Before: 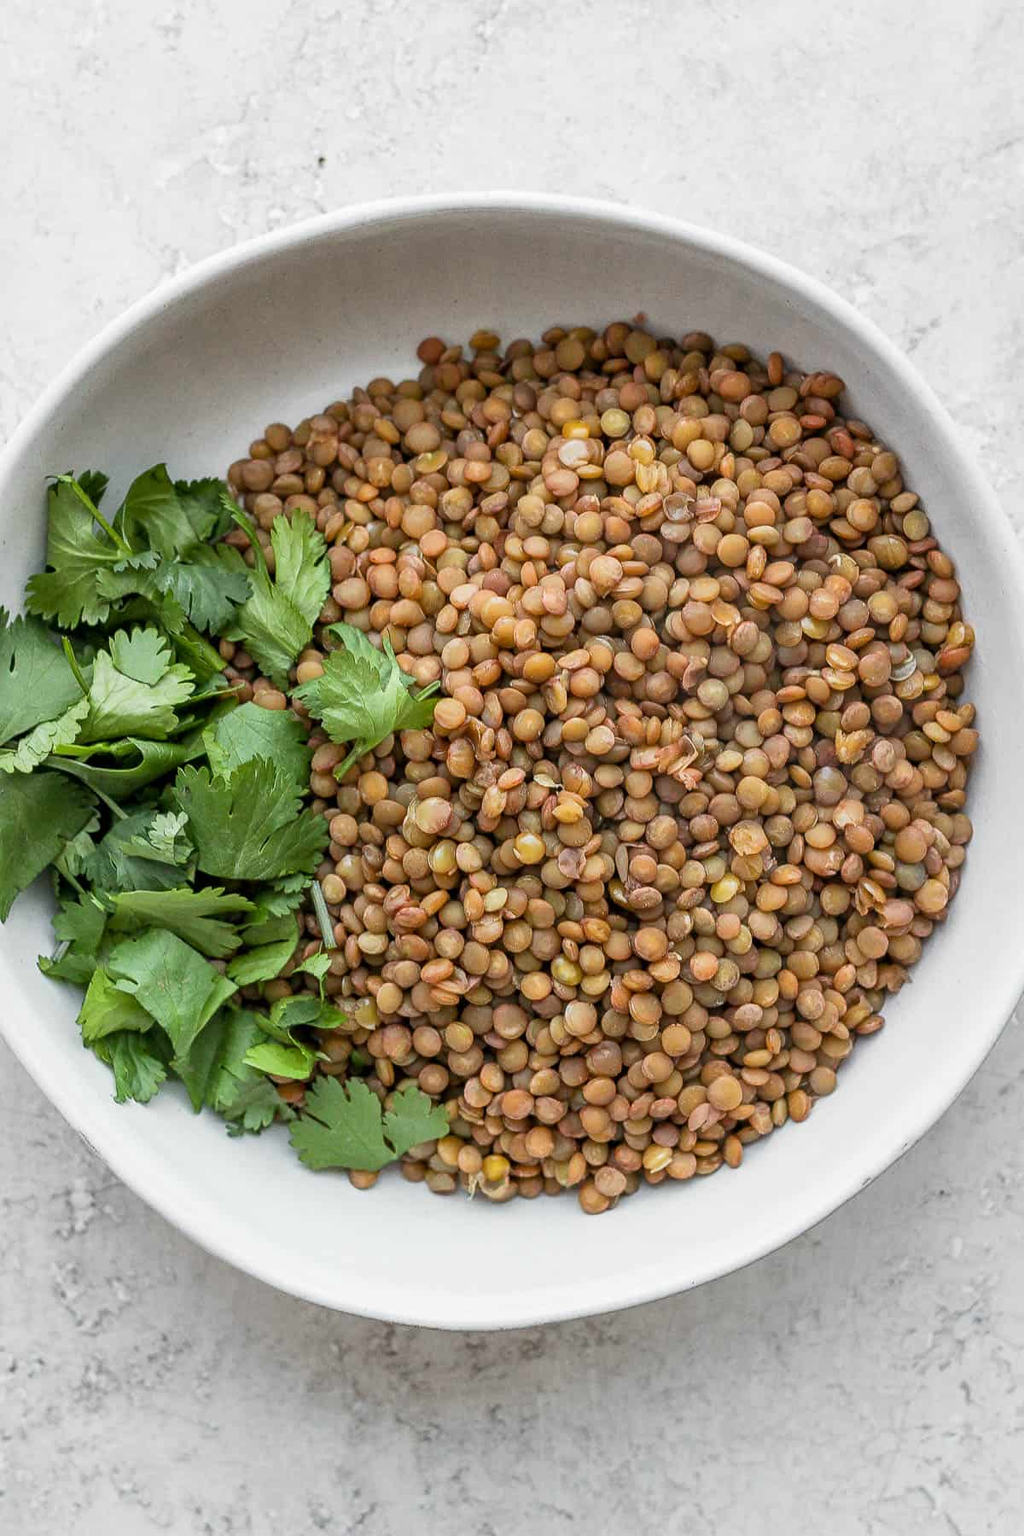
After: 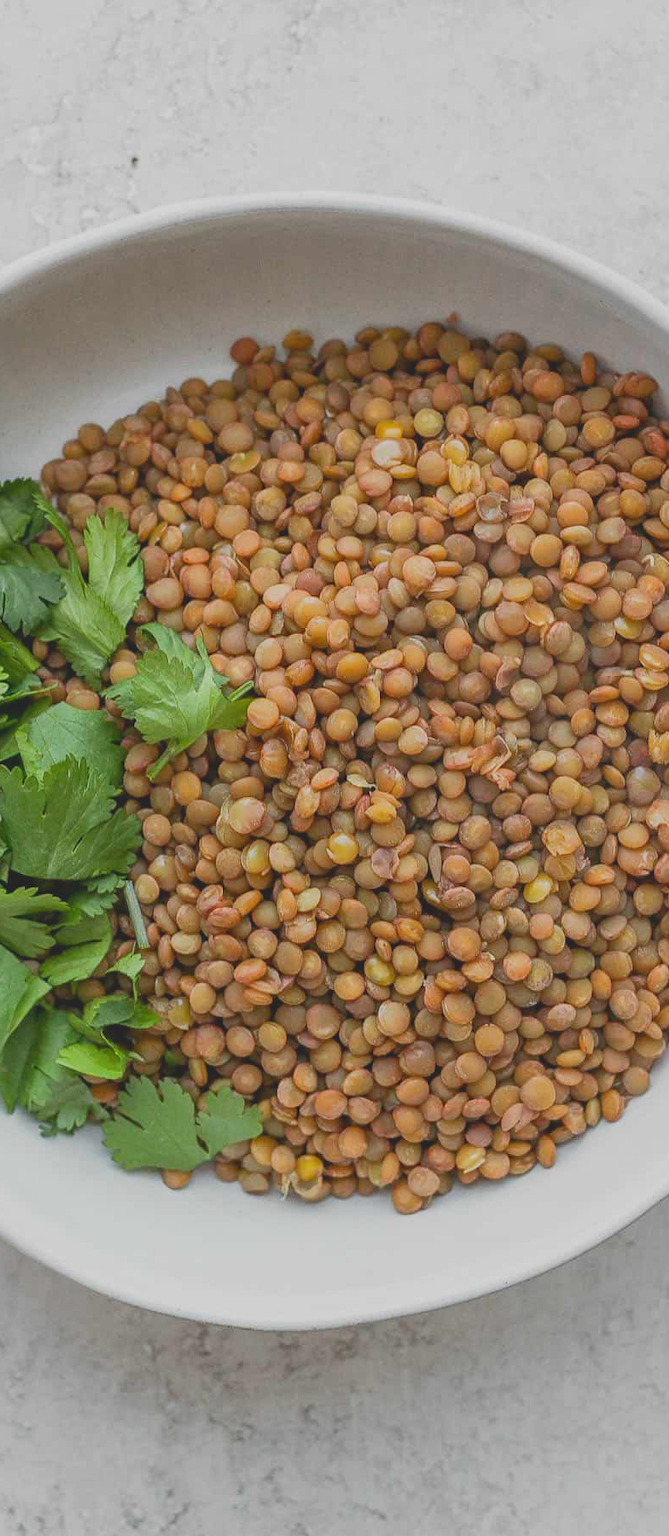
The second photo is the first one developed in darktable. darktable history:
contrast brightness saturation: contrast -0.277
crop and rotate: left 18.295%, right 16.231%
